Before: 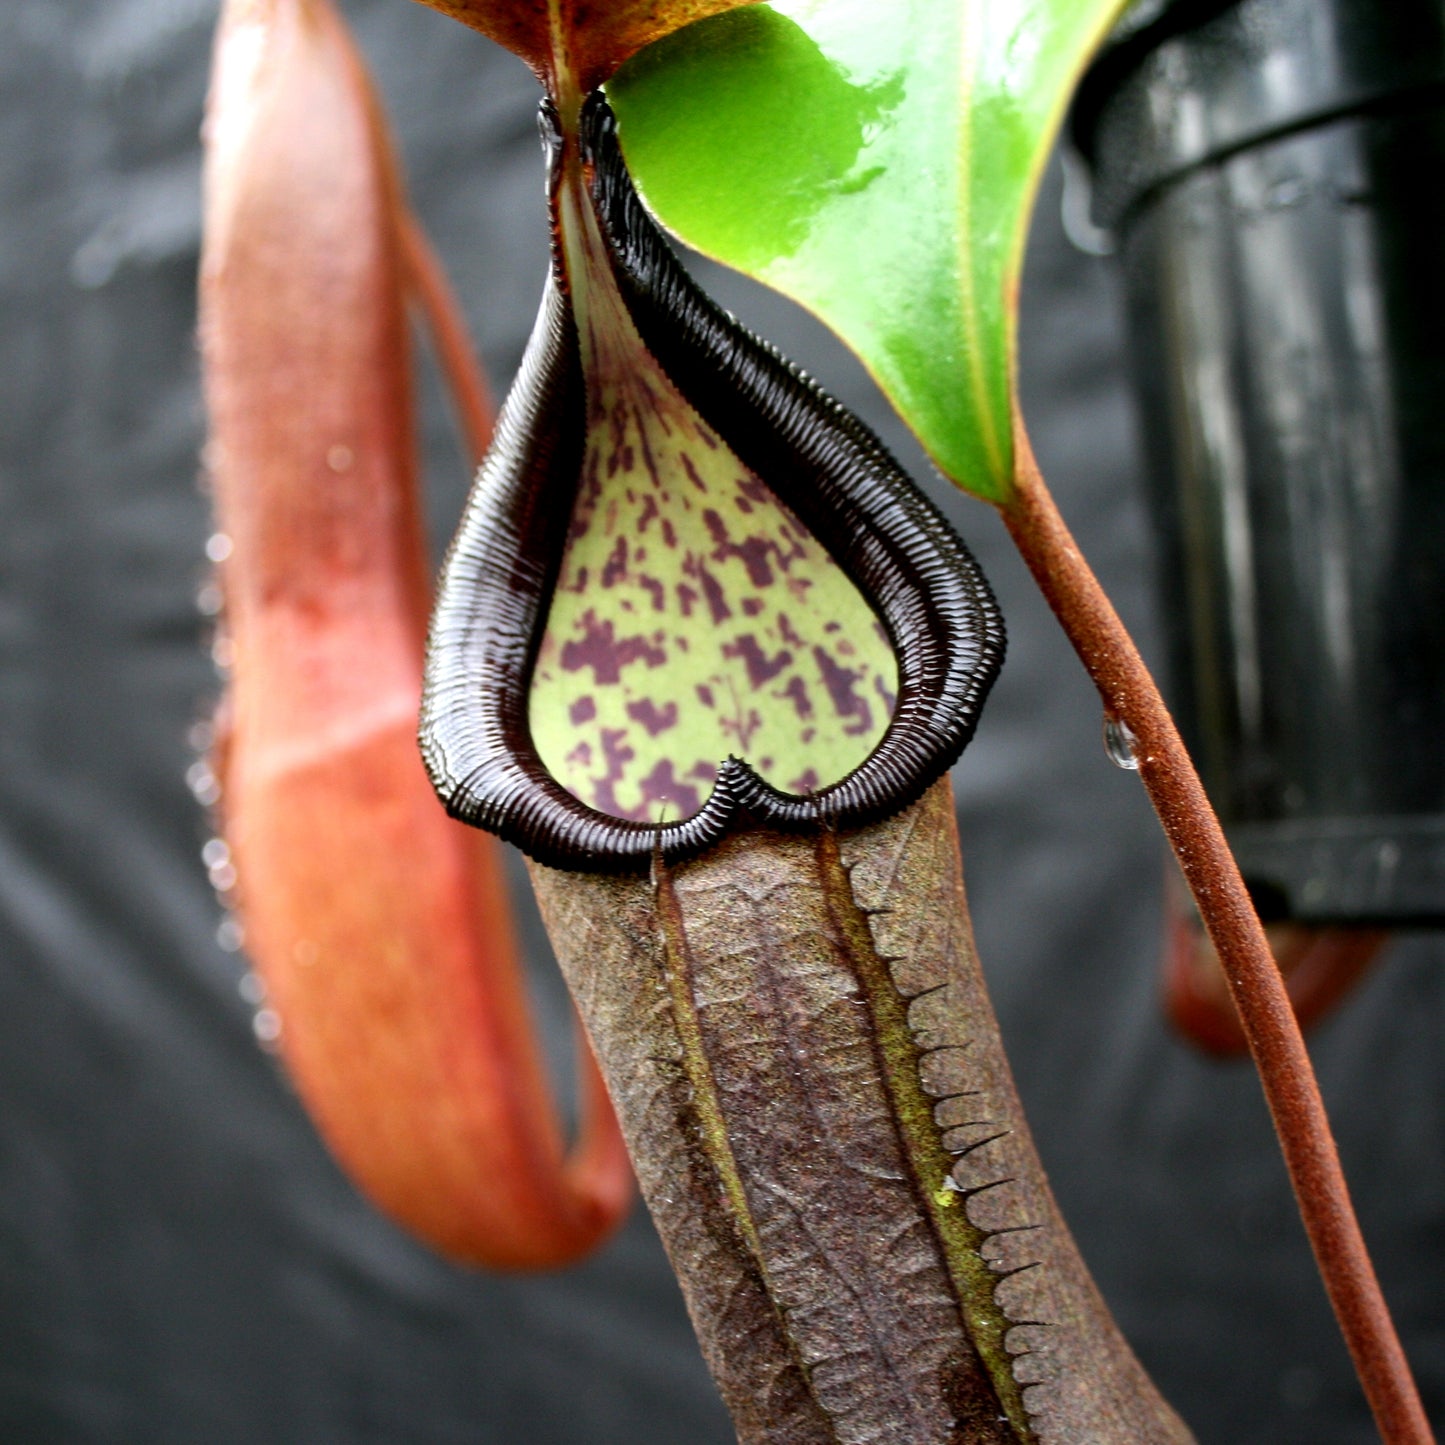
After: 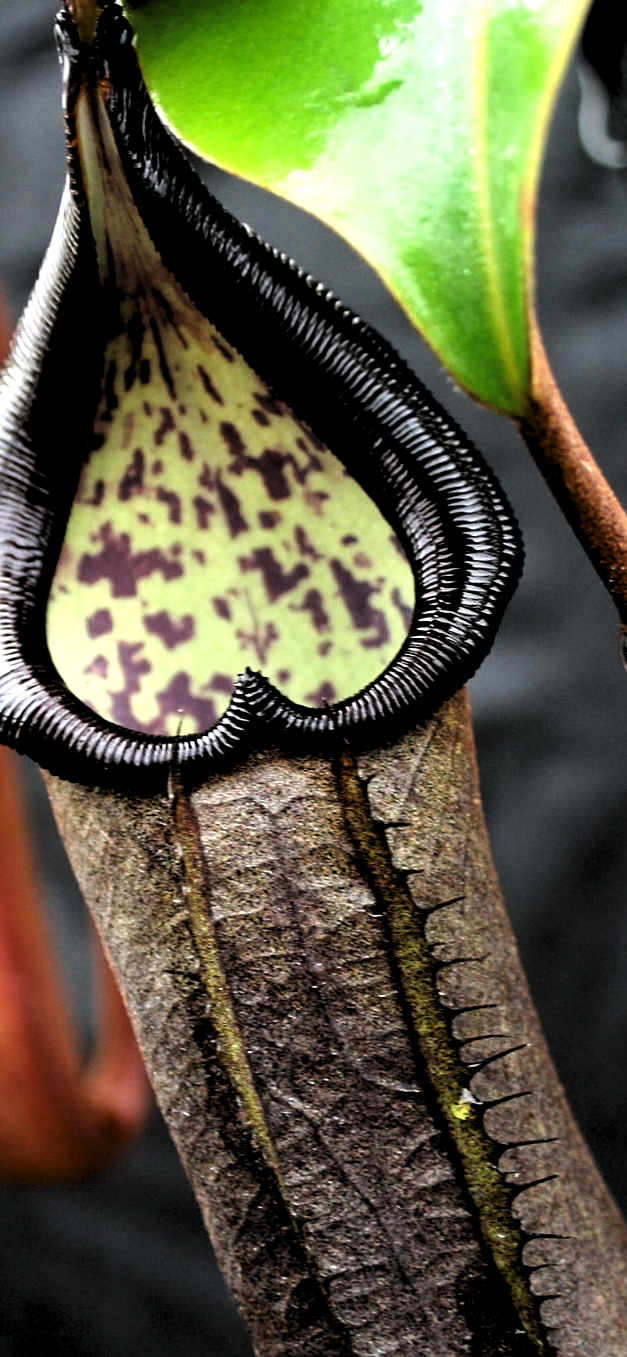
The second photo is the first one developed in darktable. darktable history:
exposure: black level correction 0.001, compensate highlight preservation false
sharpen: amount 0.2
crop: left 33.452%, top 6.025%, right 23.155%
levels: levels [0.182, 0.542, 0.902]
